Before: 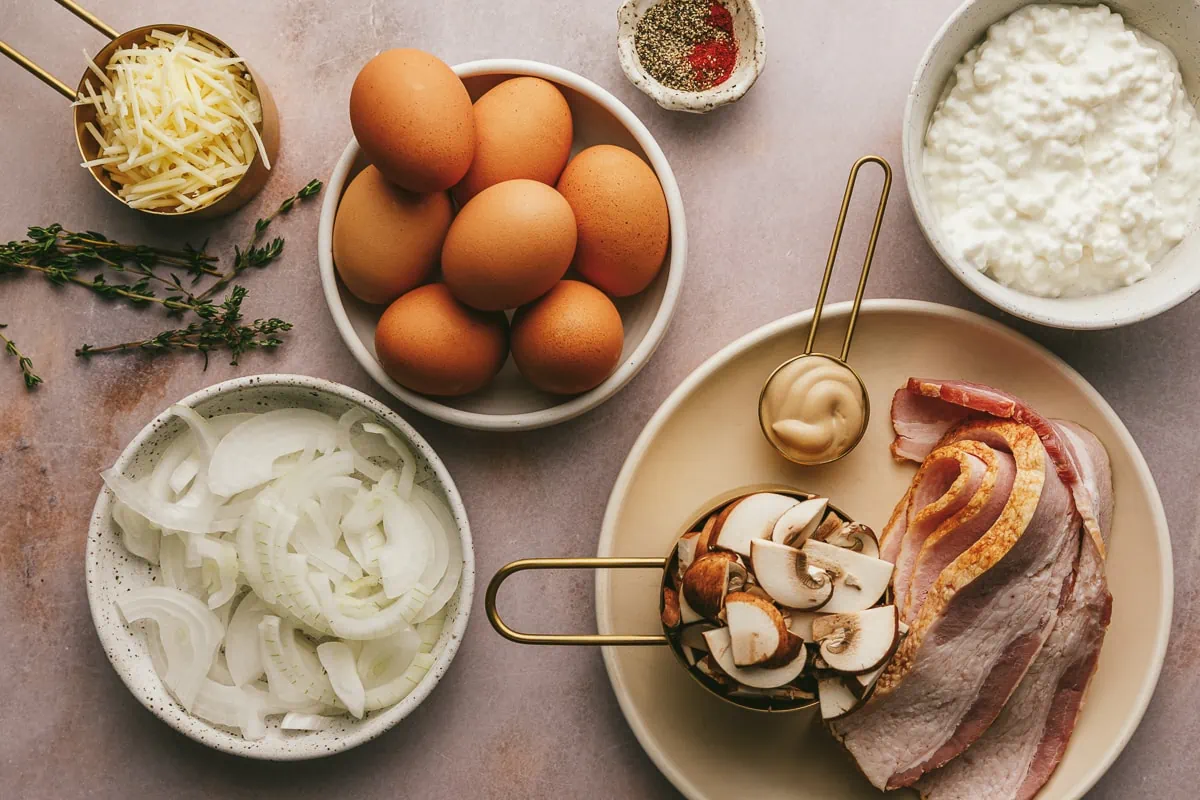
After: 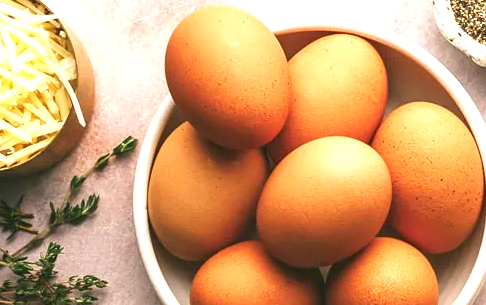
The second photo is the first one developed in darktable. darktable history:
crop: left 15.476%, top 5.461%, right 44.002%, bottom 56.344%
exposure: black level correction 0, exposure 1.1 EV, compensate highlight preservation false
